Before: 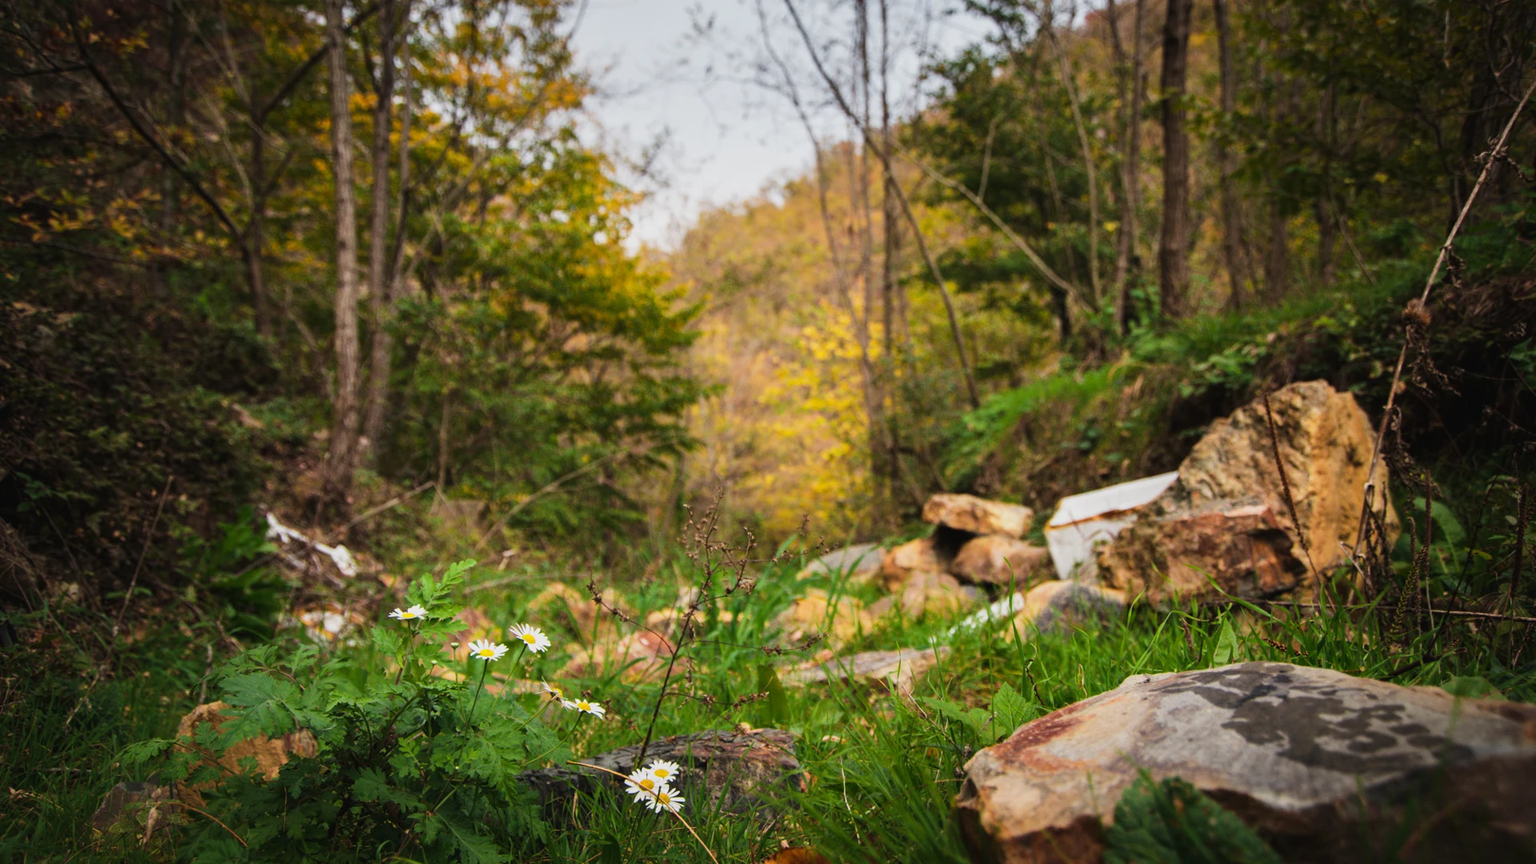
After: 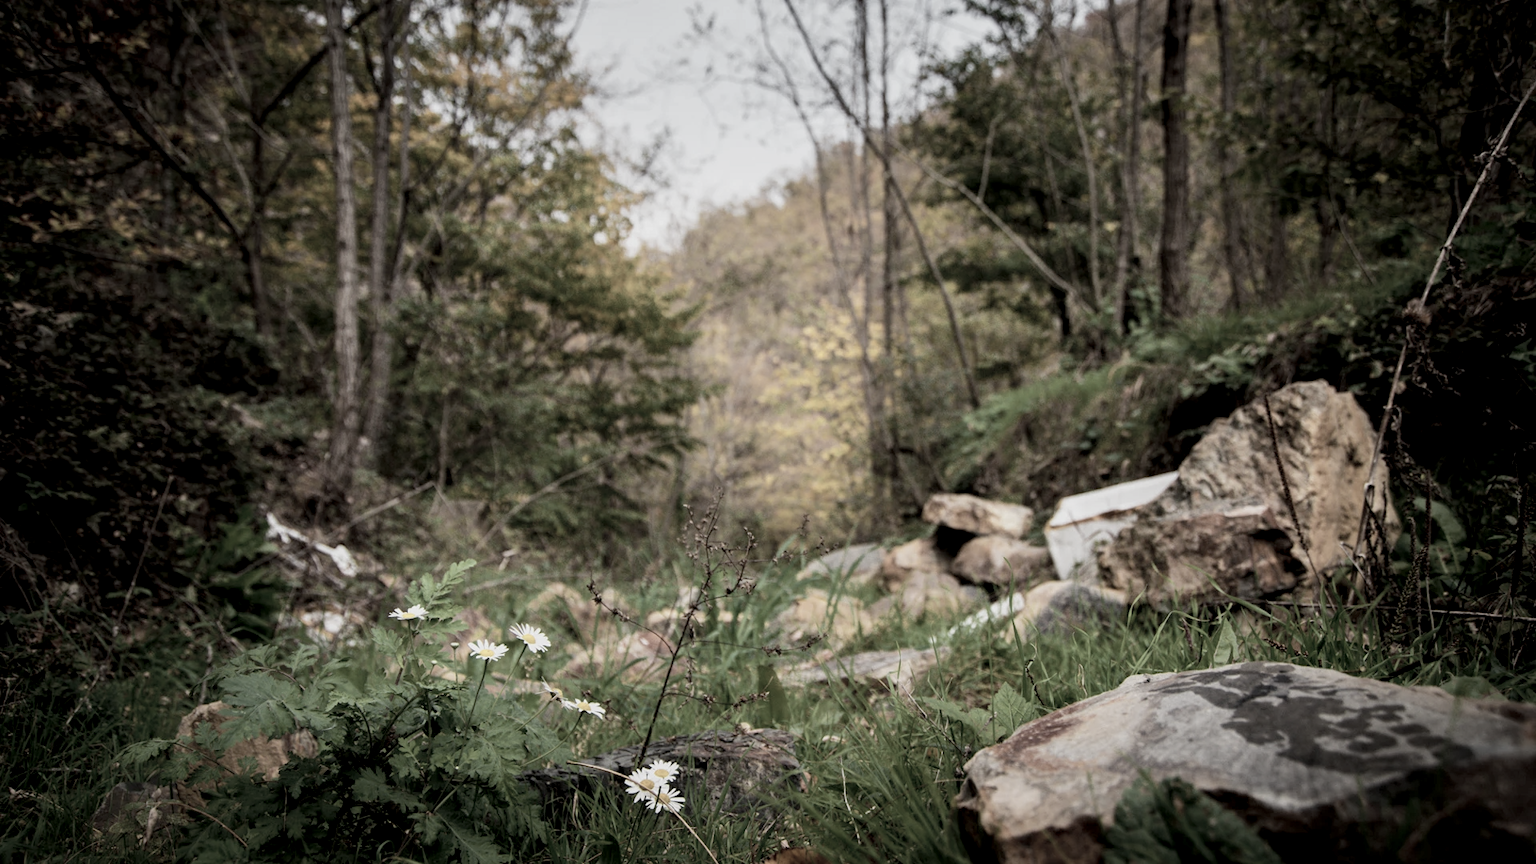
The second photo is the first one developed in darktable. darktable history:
exposure: black level correction 0.01, exposure 0.011 EV, compensate highlight preservation false
color correction: saturation 0.3
